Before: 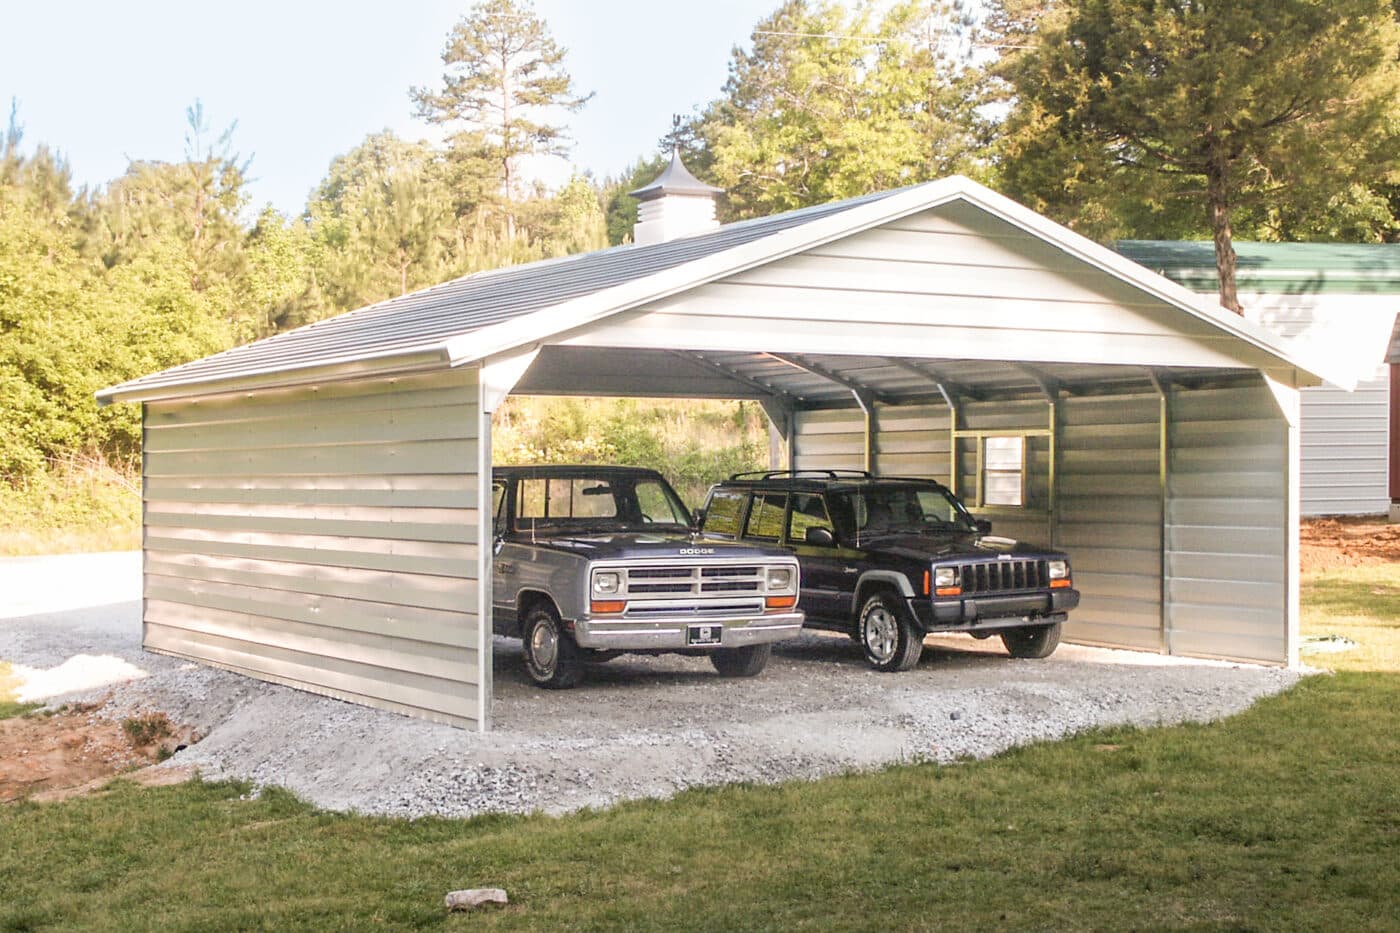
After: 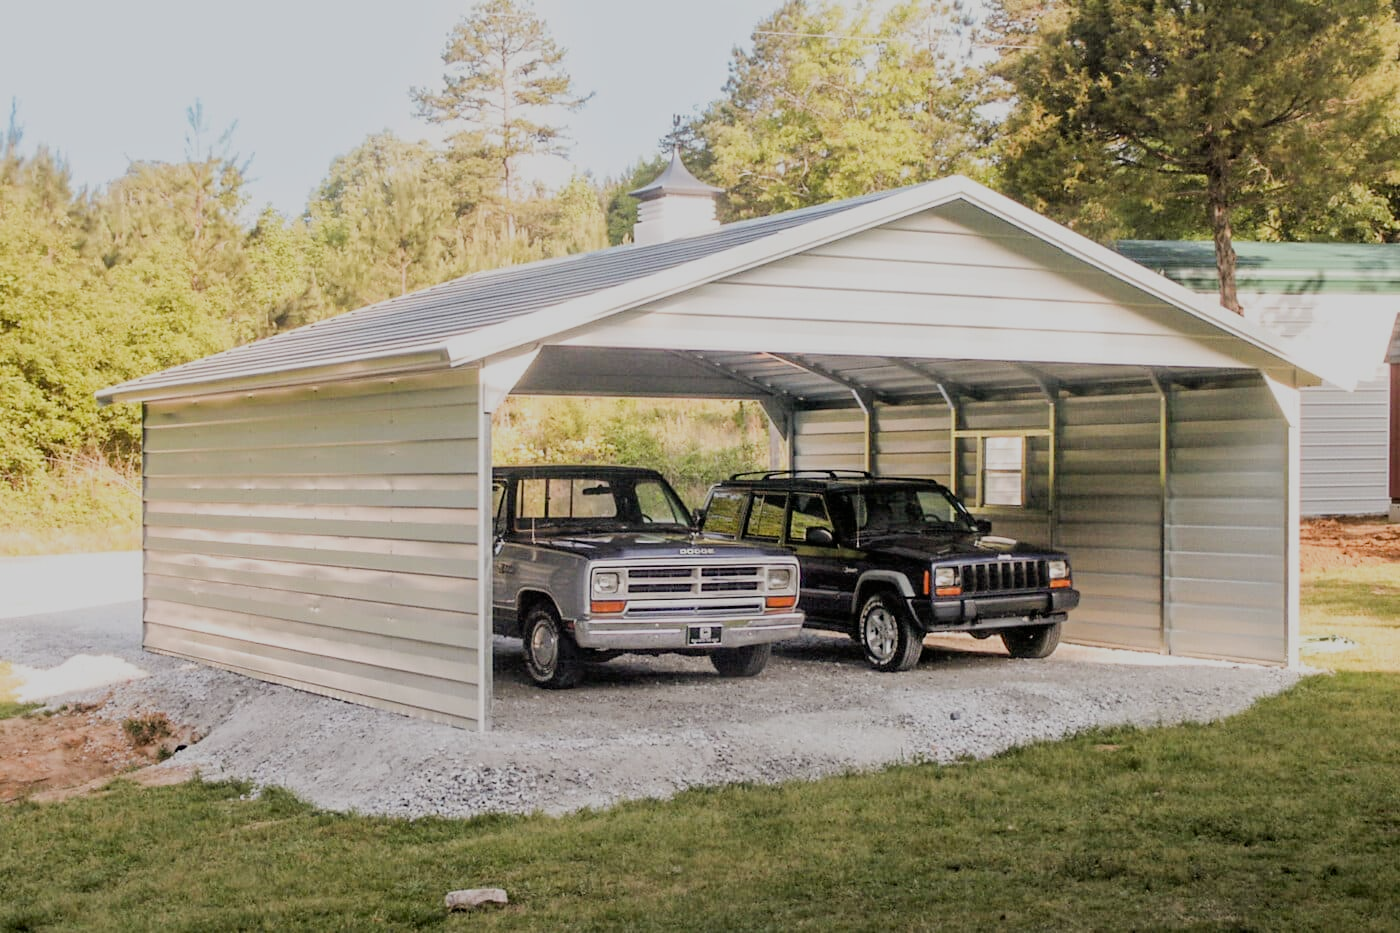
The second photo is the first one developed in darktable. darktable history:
exposure: black level correction 0.006, exposure -0.226 EV, compensate highlight preservation false
filmic rgb: black relative exposure -7.65 EV, white relative exposure 4.56 EV, hardness 3.61, contrast 1.05
